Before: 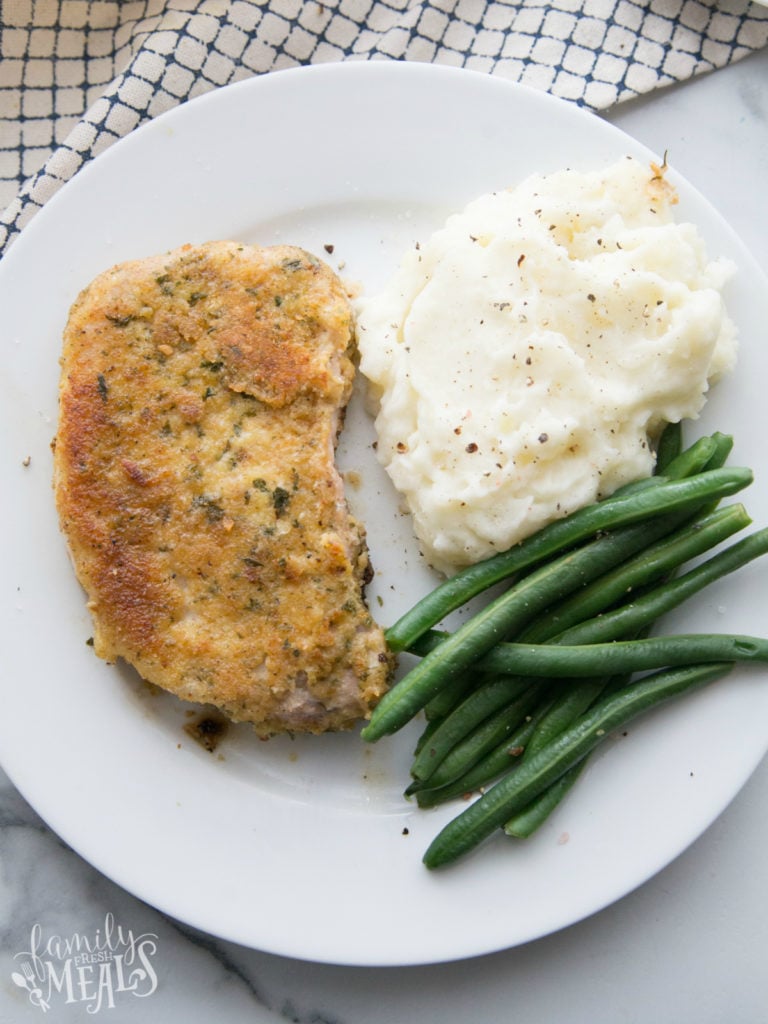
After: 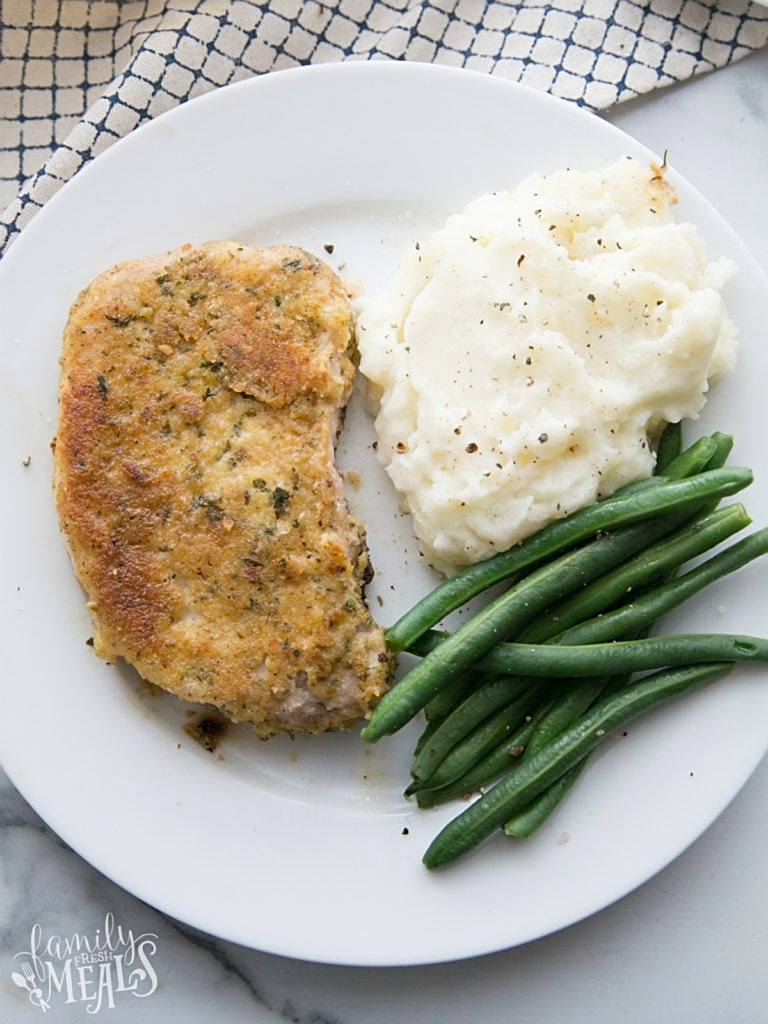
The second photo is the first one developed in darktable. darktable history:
color zones: curves: ch0 [(0.068, 0.464) (0.25, 0.5) (0.48, 0.508) (0.75, 0.536) (0.886, 0.476) (0.967, 0.456)]; ch1 [(0.066, 0.456) (0.25, 0.5) (0.616, 0.508) (0.746, 0.56) (0.934, 0.444)]
sharpen: on, module defaults
